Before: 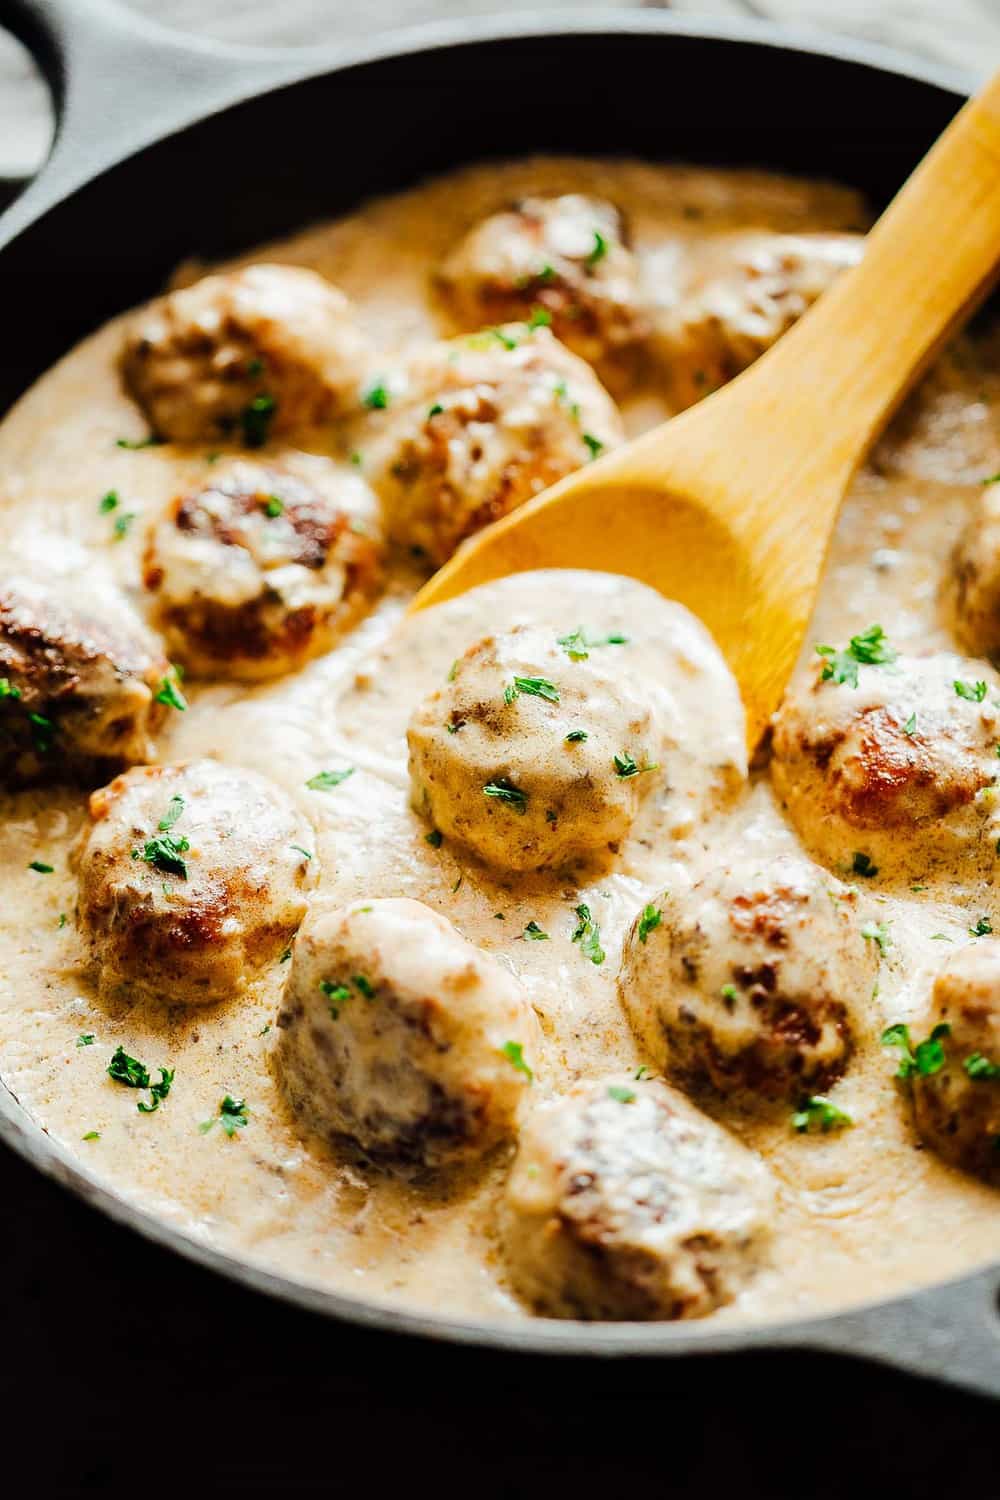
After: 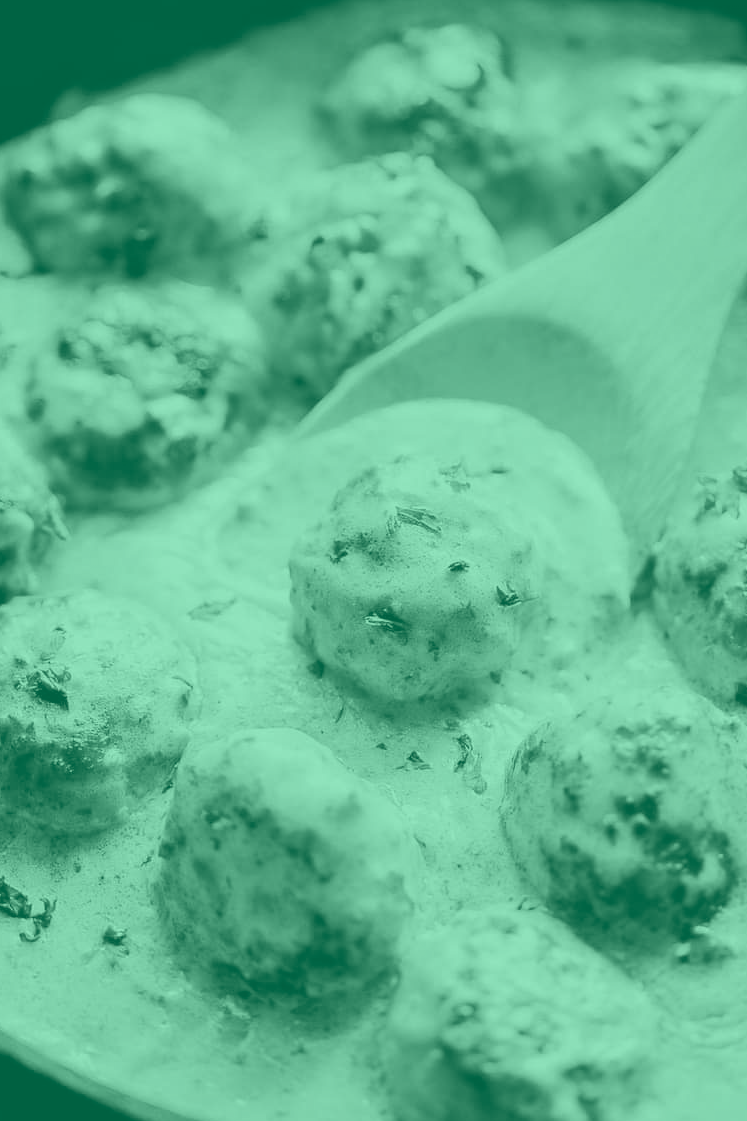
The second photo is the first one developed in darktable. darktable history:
crop and rotate: left 11.831%, top 11.346%, right 13.429%, bottom 13.899%
colorize: hue 147.6°, saturation 65%, lightness 21.64%
